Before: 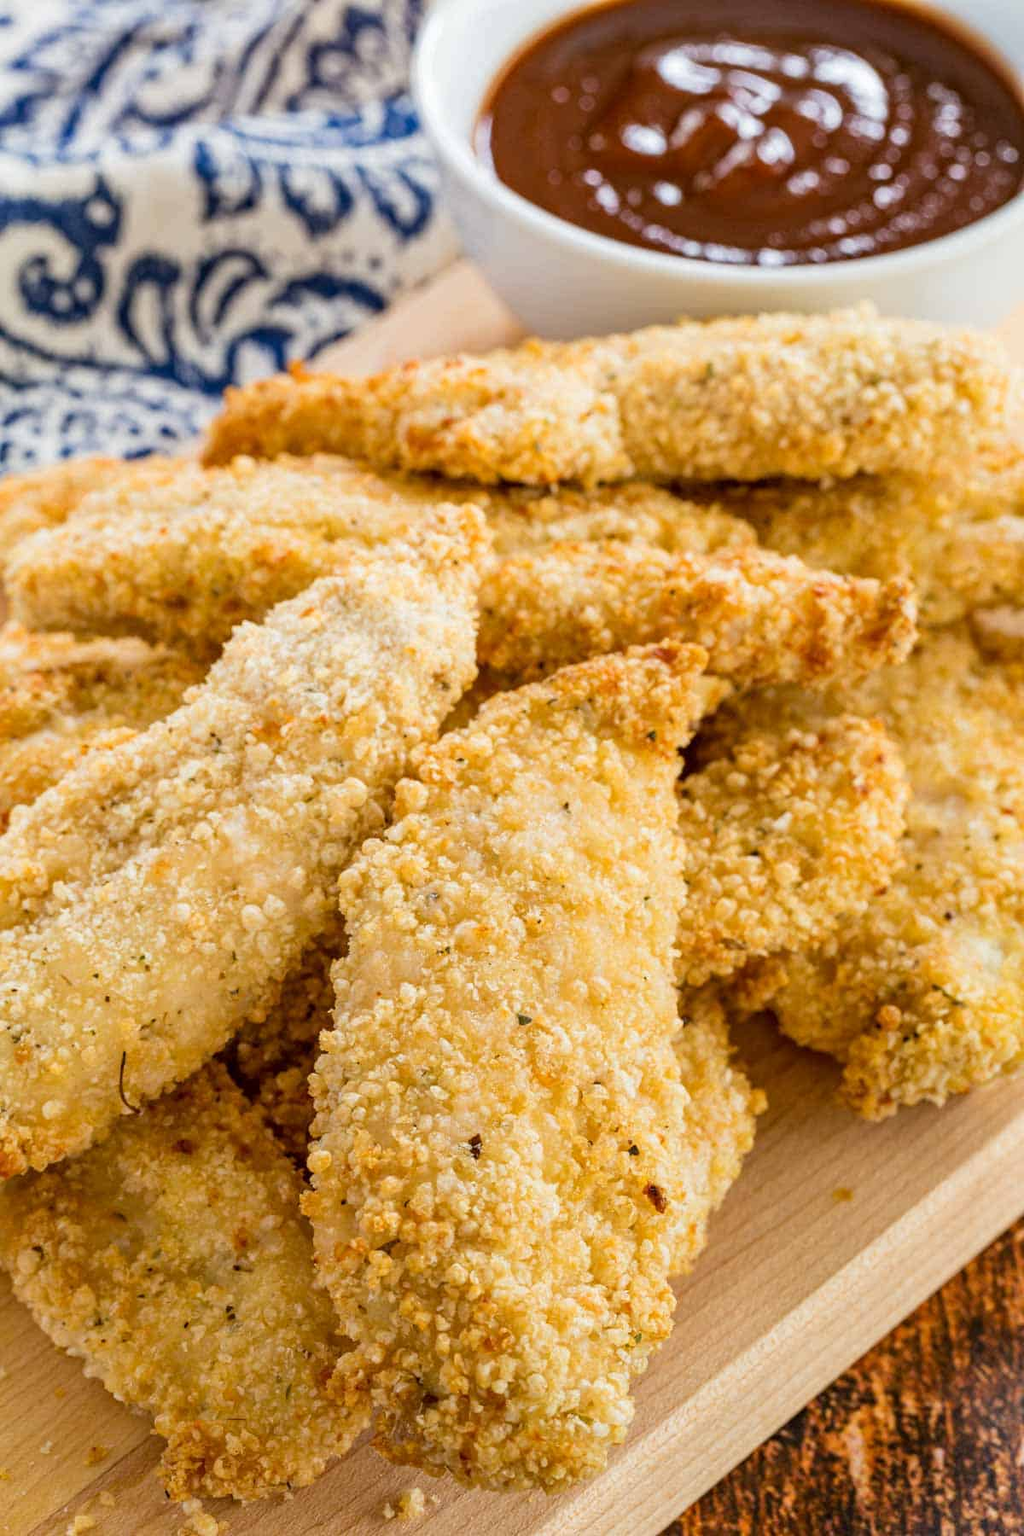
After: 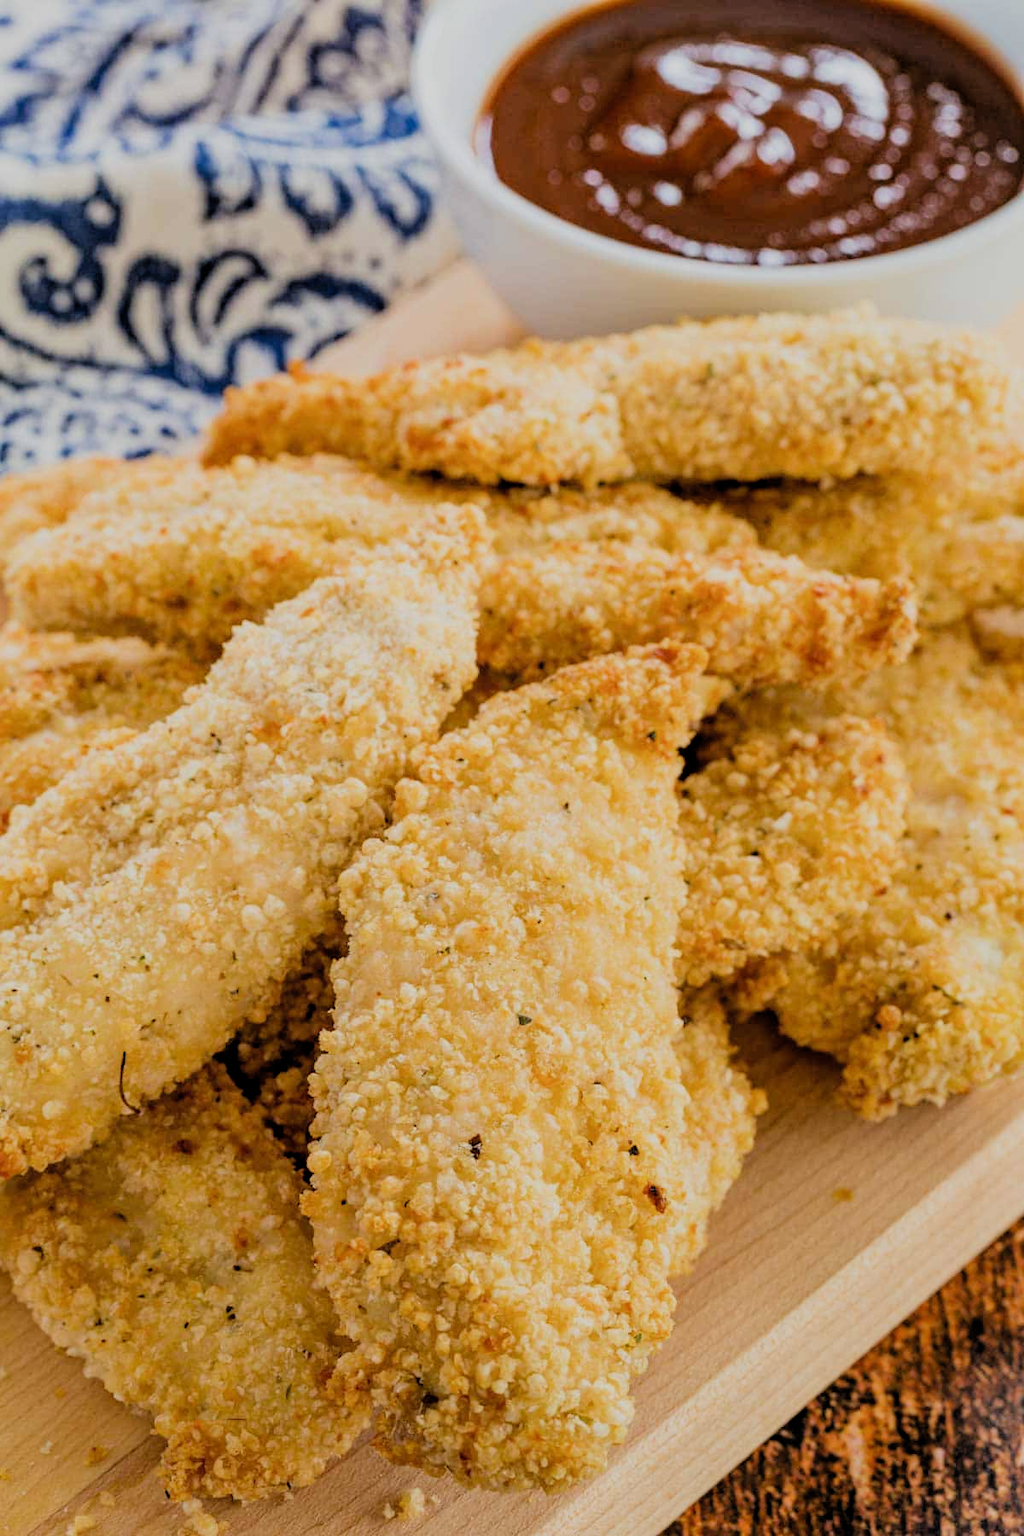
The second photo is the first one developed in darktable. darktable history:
filmic rgb: black relative exposure -4.71 EV, white relative exposure 4.8 EV, hardness 2.35, latitude 36.23%, contrast 1.045, highlights saturation mix 1.36%, shadows ↔ highlights balance 1.15%, add noise in highlights 0.001, color science v3 (2019), use custom middle-gray values true, contrast in highlights soft
